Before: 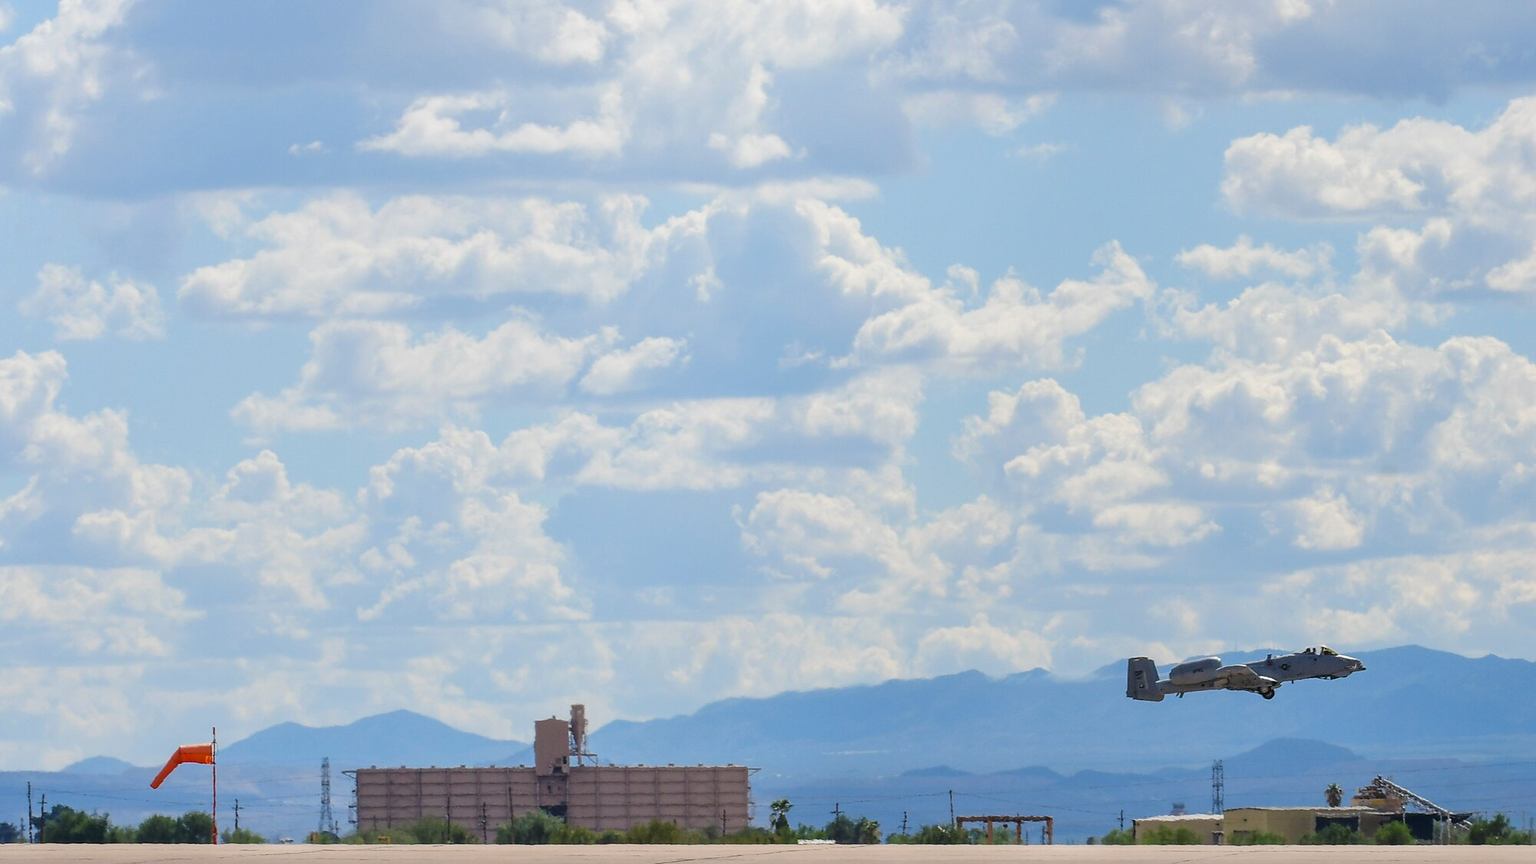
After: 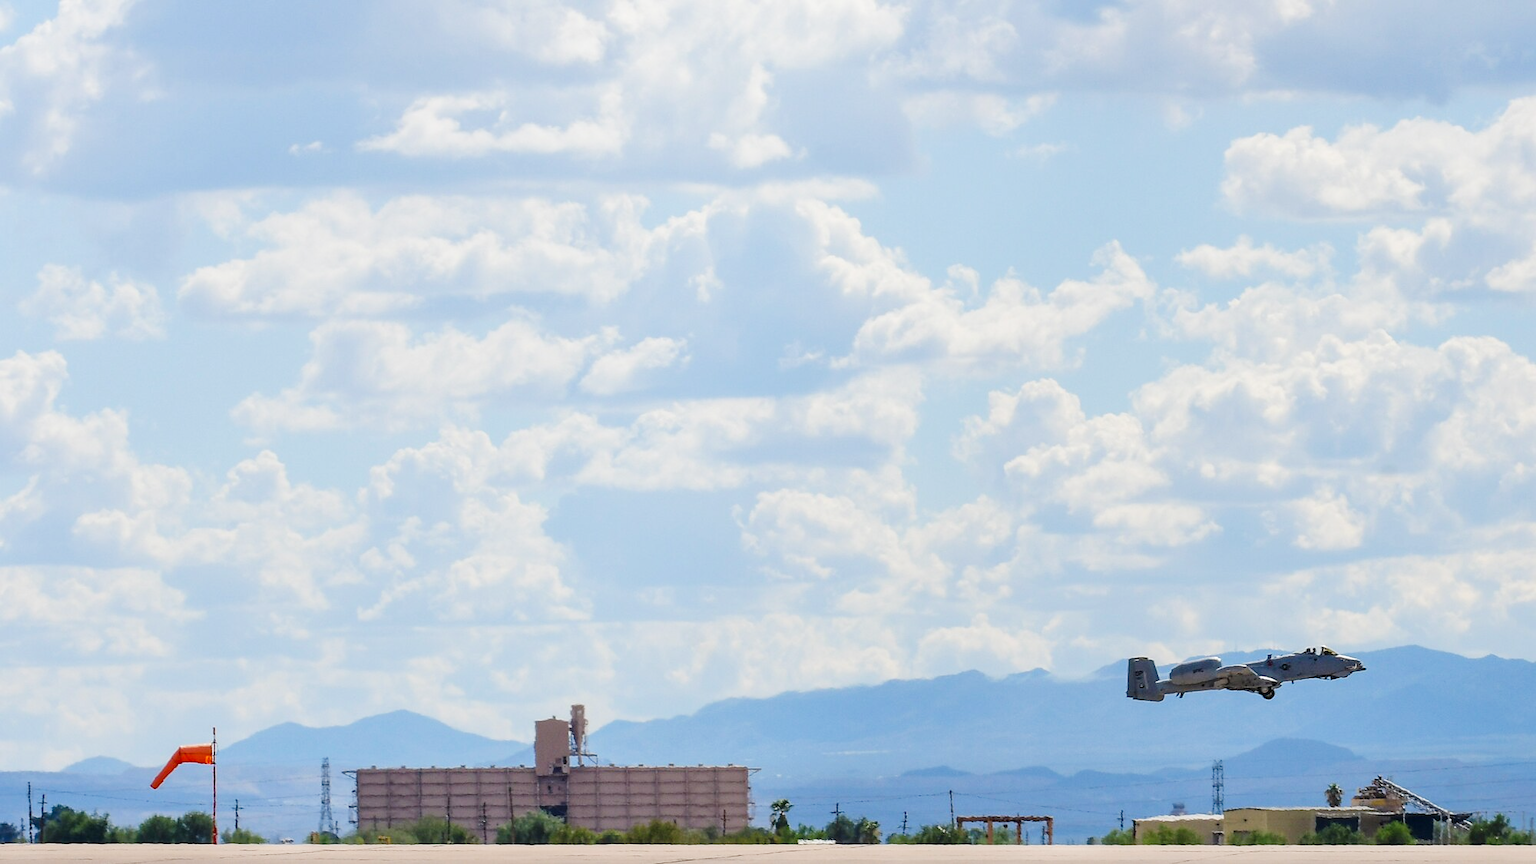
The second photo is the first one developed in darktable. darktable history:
tone curve: curves: ch0 [(0, 0) (0.004, 0.001) (0.133, 0.112) (0.325, 0.362) (0.832, 0.893) (1, 1)], preserve colors none
